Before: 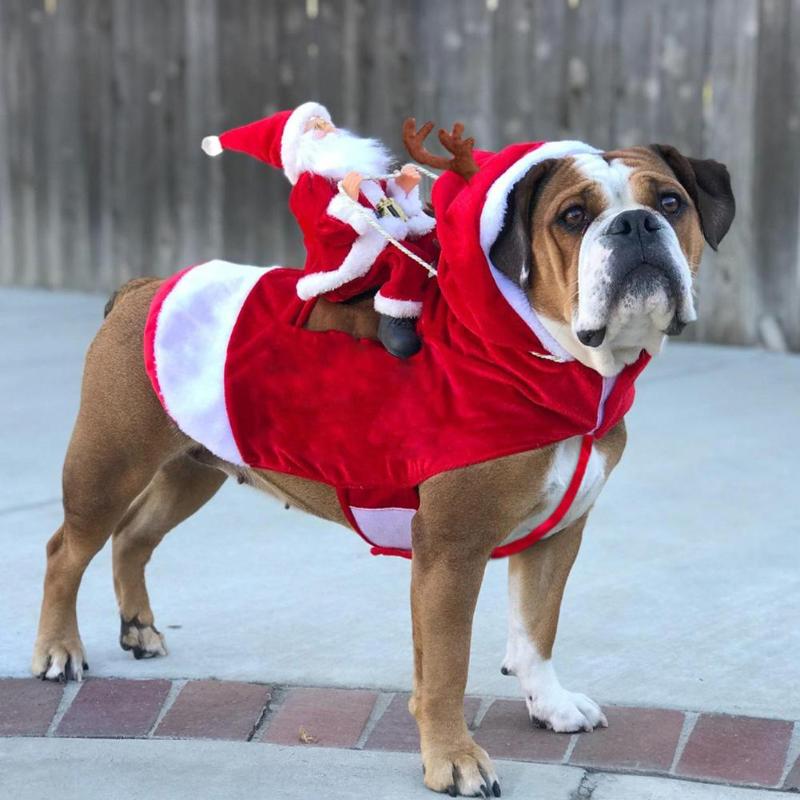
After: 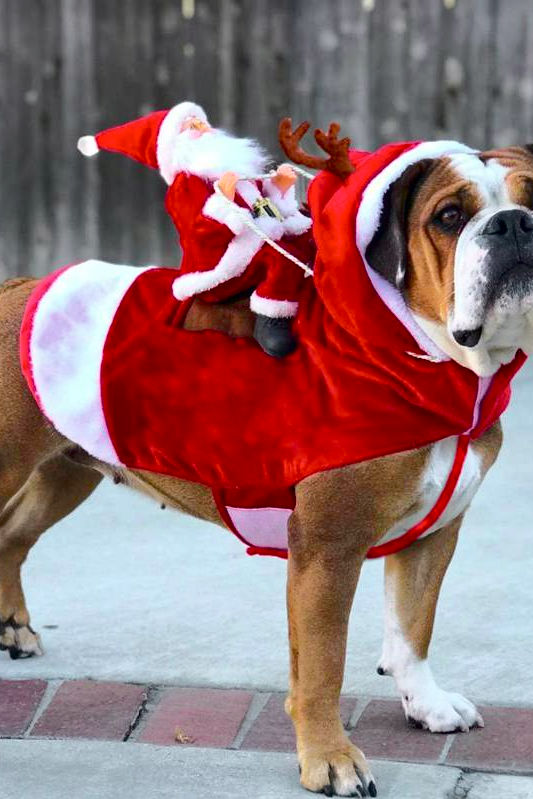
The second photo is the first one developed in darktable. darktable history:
haze removal: adaptive false
crop and rotate: left 15.546%, right 17.787%
tone curve: curves: ch0 [(0.003, 0) (0.066, 0.023) (0.154, 0.082) (0.281, 0.221) (0.405, 0.389) (0.517, 0.553) (0.716, 0.743) (0.822, 0.882) (1, 1)]; ch1 [(0, 0) (0.164, 0.115) (0.337, 0.332) (0.39, 0.398) (0.464, 0.461) (0.501, 0.5) (0.521, 0.526) (0.571, 0.606) (0.656, 0.677) (0.723, 0.731) (0.811, 0.796) (1, 1)]; ch2 [(0, 0) (0.337, 0.382) (0.464, 0.476) (0.501, 0.502) (0.527, 0.54) (0.556, 0.567) (0.575, 0.606) (0.659, 0.736) (1, 1)], color space Lab, independent channels, preserve colors none
shadows and highlights: shadows 25, highlights -25
